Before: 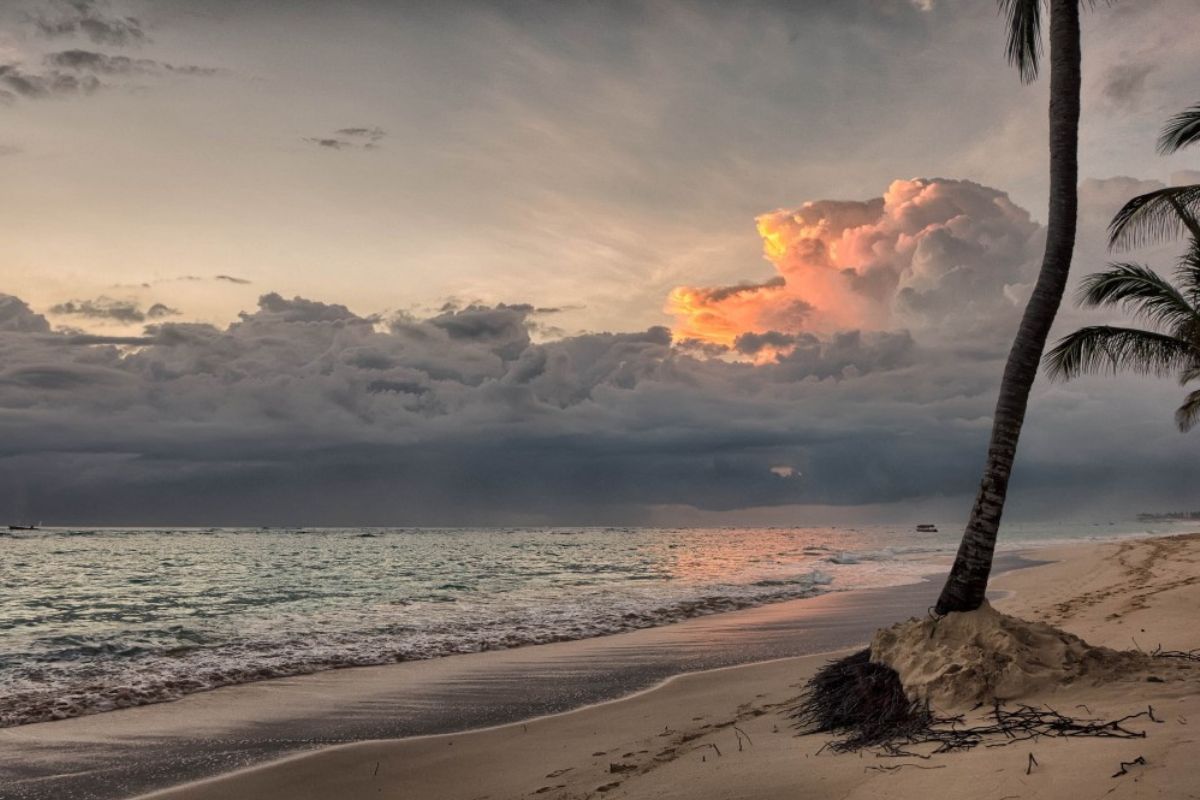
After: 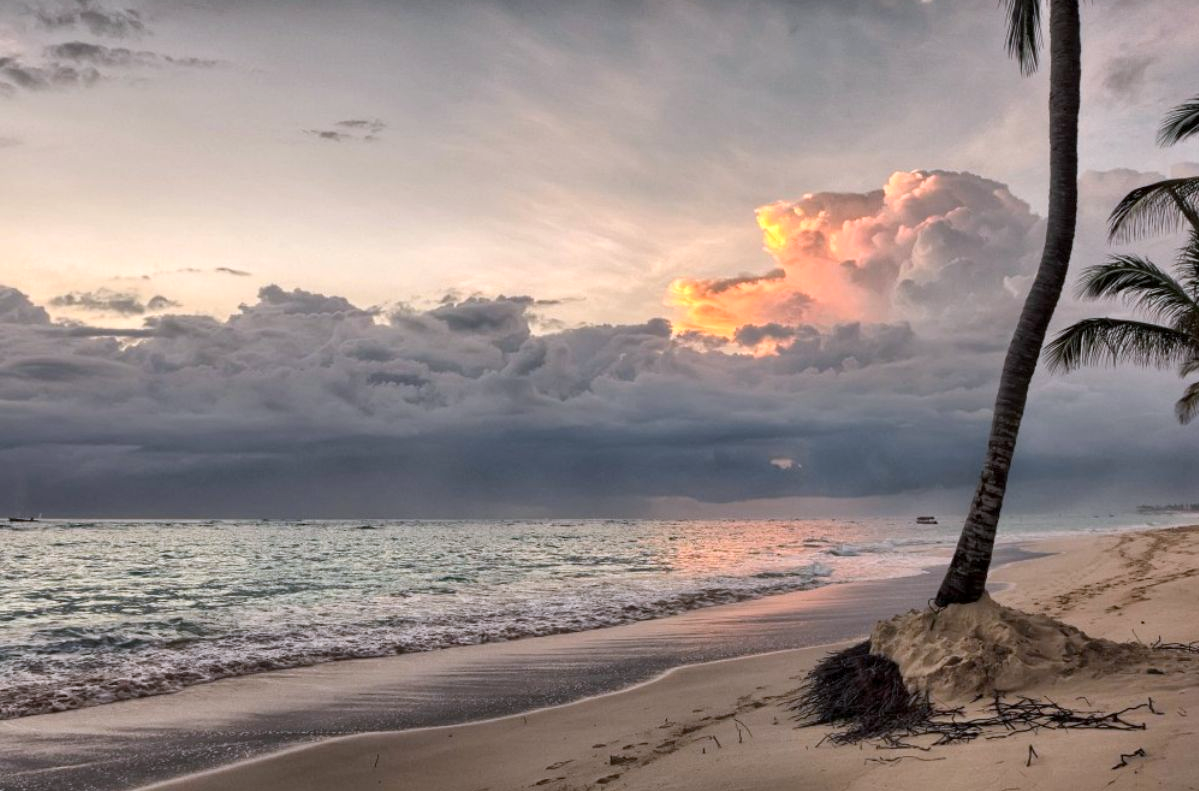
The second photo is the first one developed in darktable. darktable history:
exposure: black level correction 0.001, exposure 0.5 EV, compensate exposure bias true, compensate highlight preservation false
crop: top 1.049%, right 0.001%
white balance: red 0.984, blue 1.059
